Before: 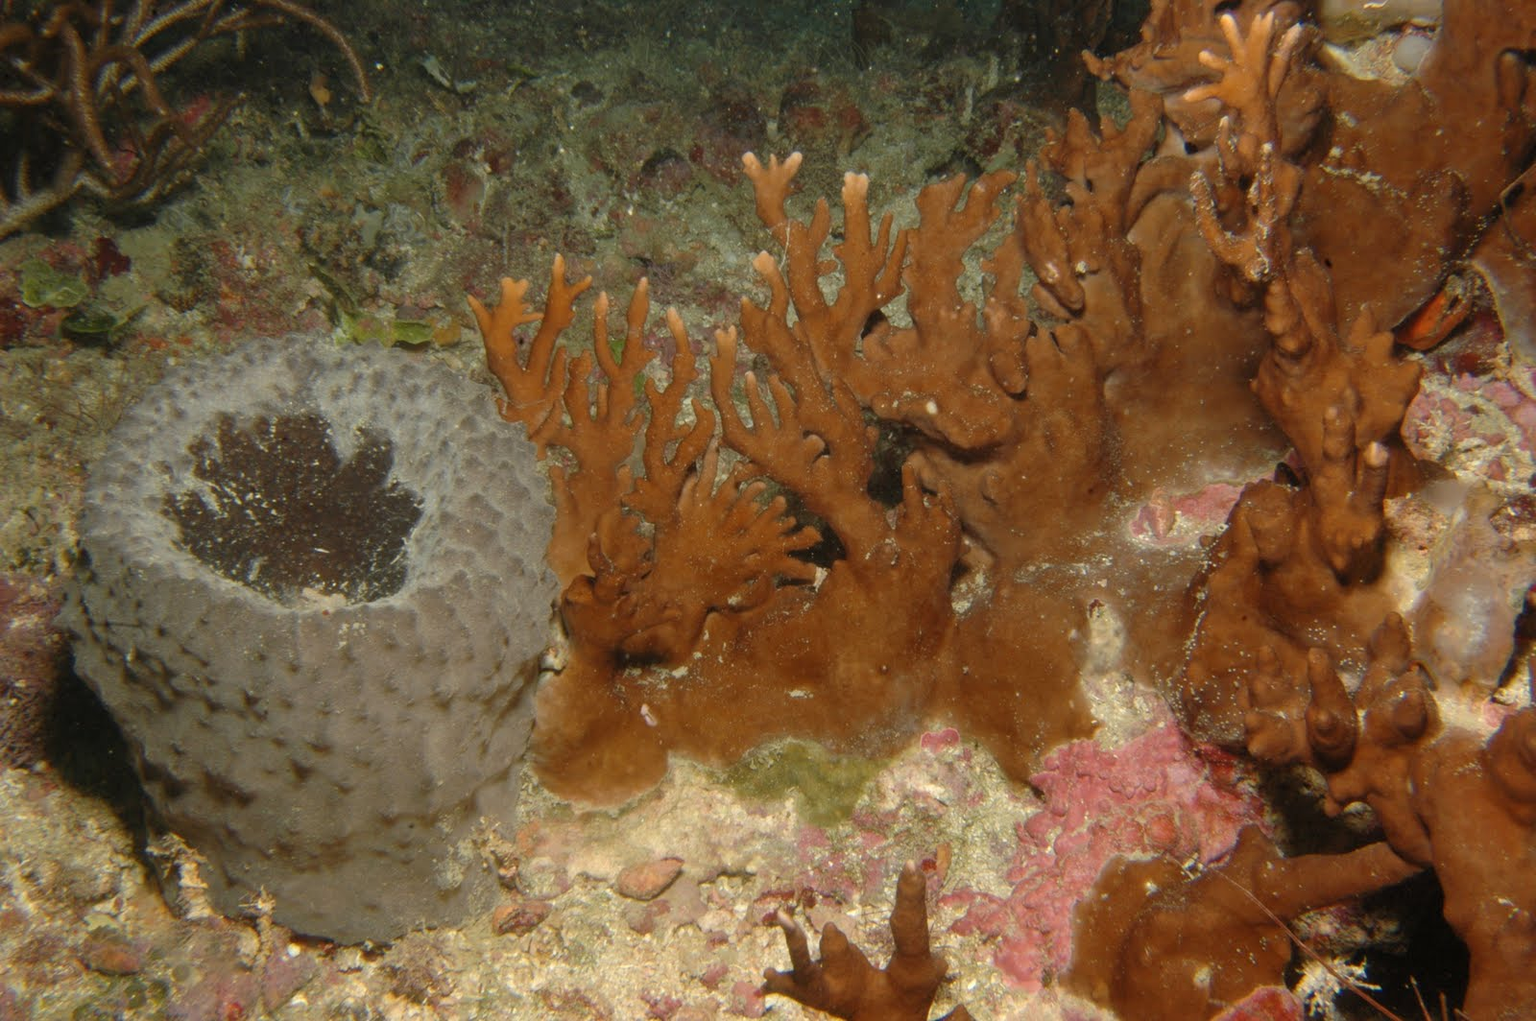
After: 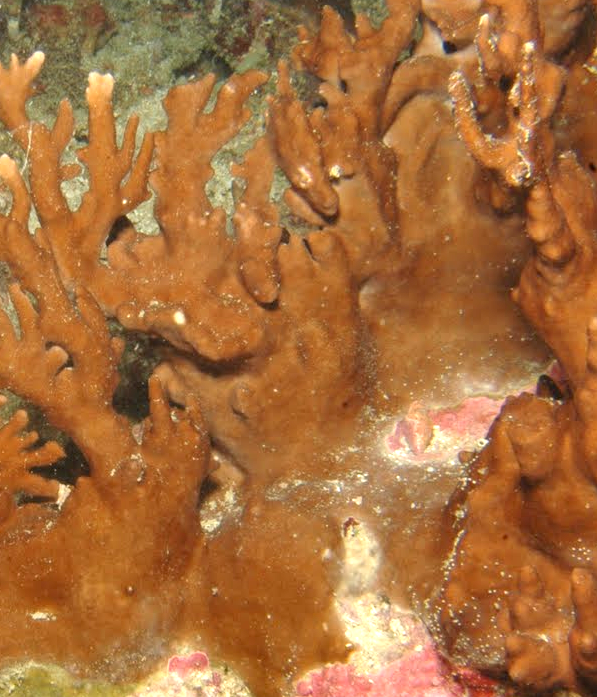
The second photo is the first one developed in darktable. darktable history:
exposure: black level correction 0.001, exposure 1.129 EV, compensate highlight preservation false
crop and rotate: left 49.517%, top 10.143%, right 13.124%, bottom 24.276%
shadows and highlights: soften with gaussian
